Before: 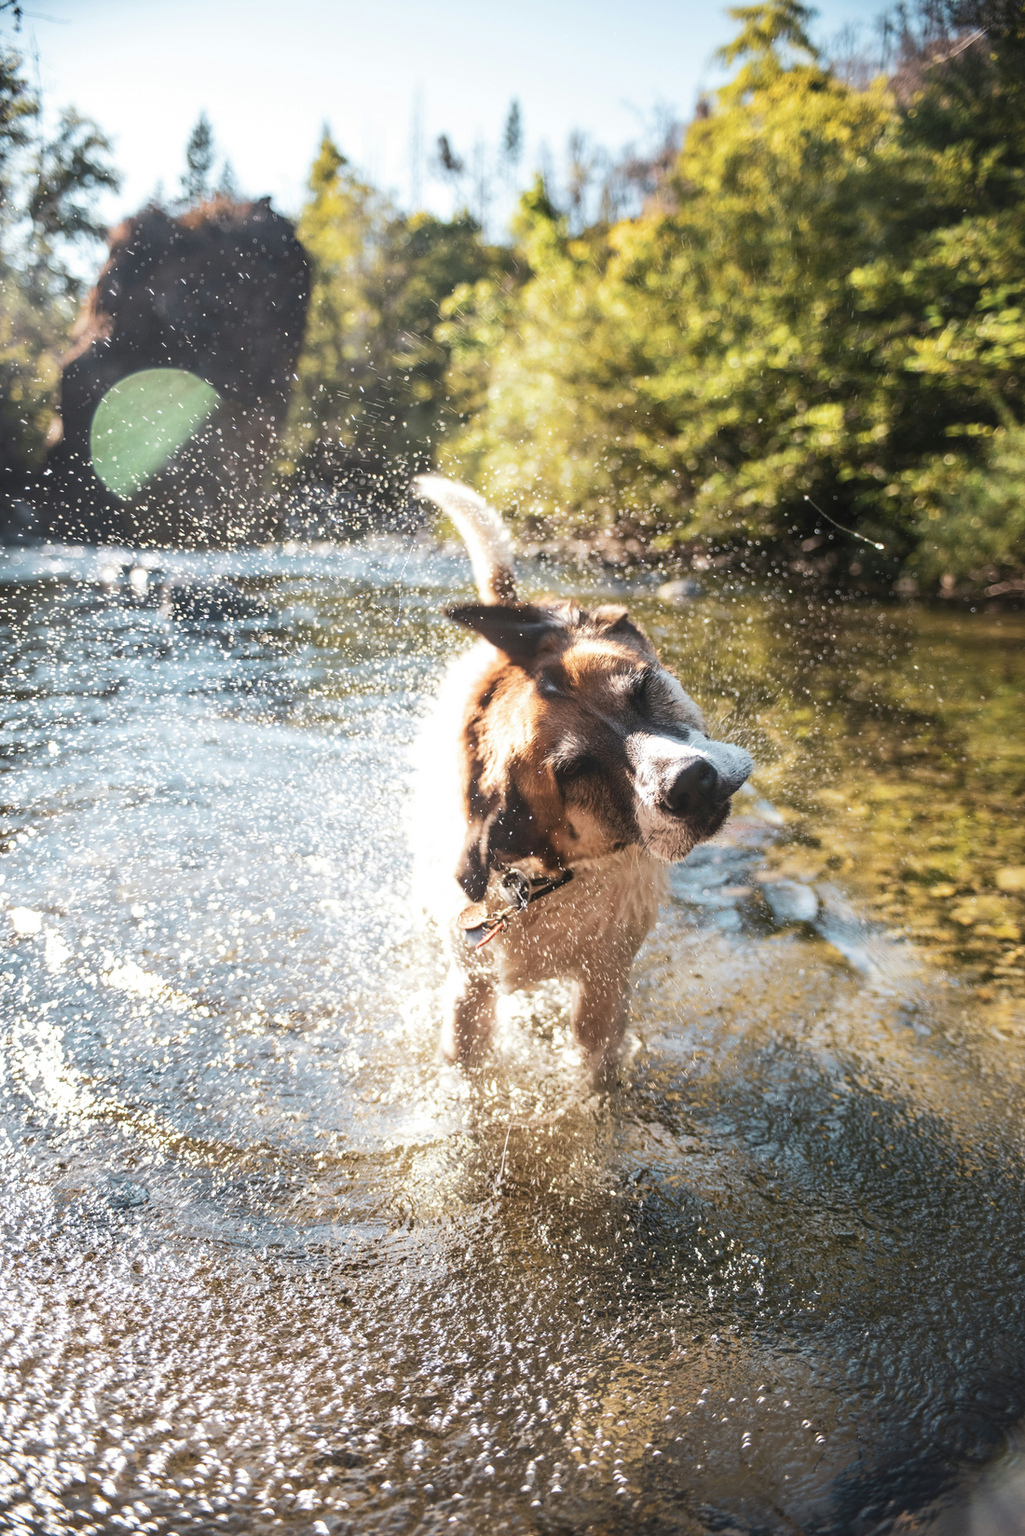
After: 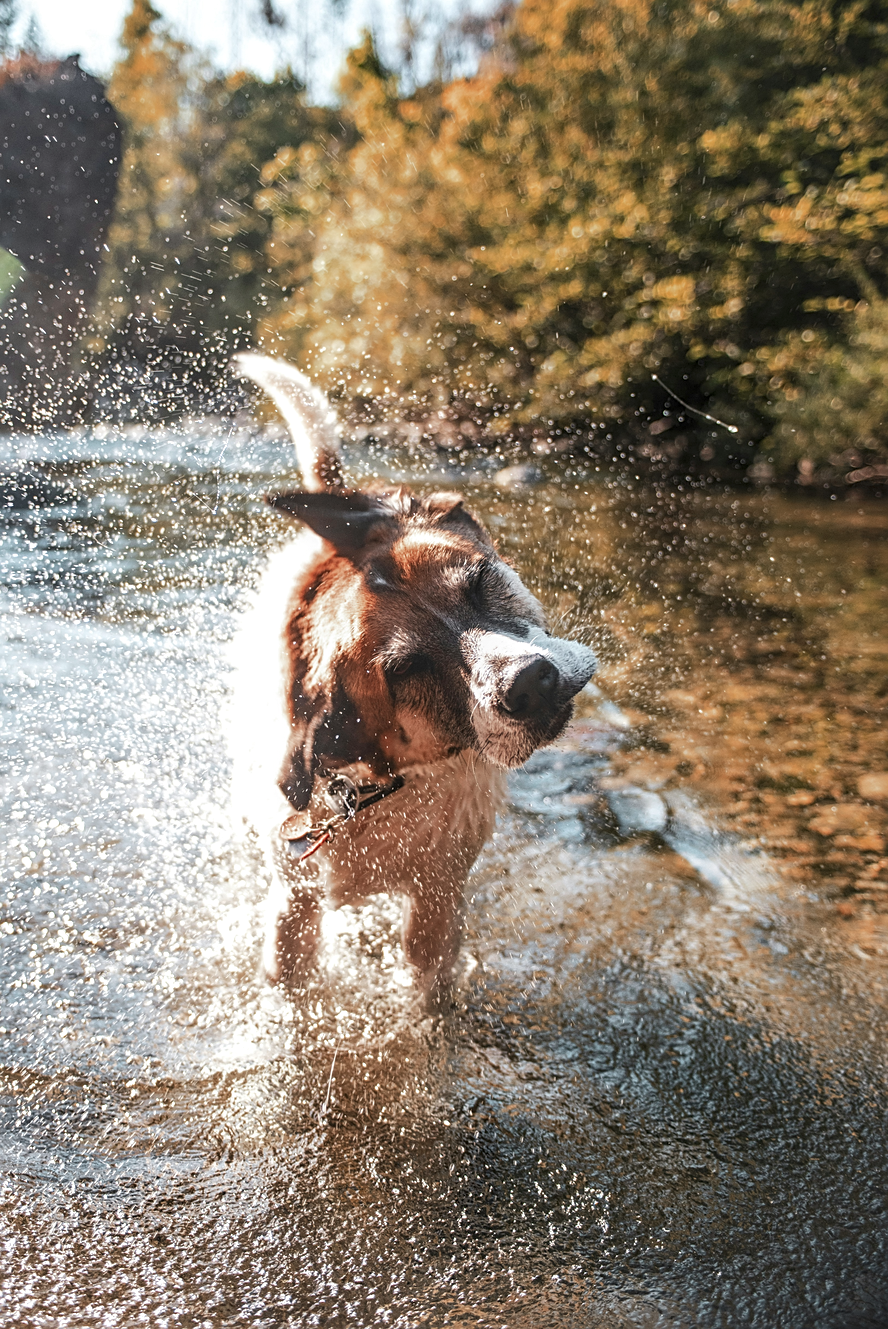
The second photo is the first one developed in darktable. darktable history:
local contrast: on, module defaults
sharpen: on, module defaults
crop: left 19.227%, top 9.568%, right 0%, bottom 9.734%
color zones: curves: ch0 [(0, 0.299) (0.25, 0.383) (0.456, 0.352) (0.736, 0.571)]; ch1 [(0, 0.63) (0.151, 0.568) (0.254, 0.416) (0.47, 0.558) (0.732, 0.37) (0.909, 0.492)]; ch2 [(0.004, 0.604) (0.158, 0.443) (0.257, 0.403) (0.761, 0.468)]
